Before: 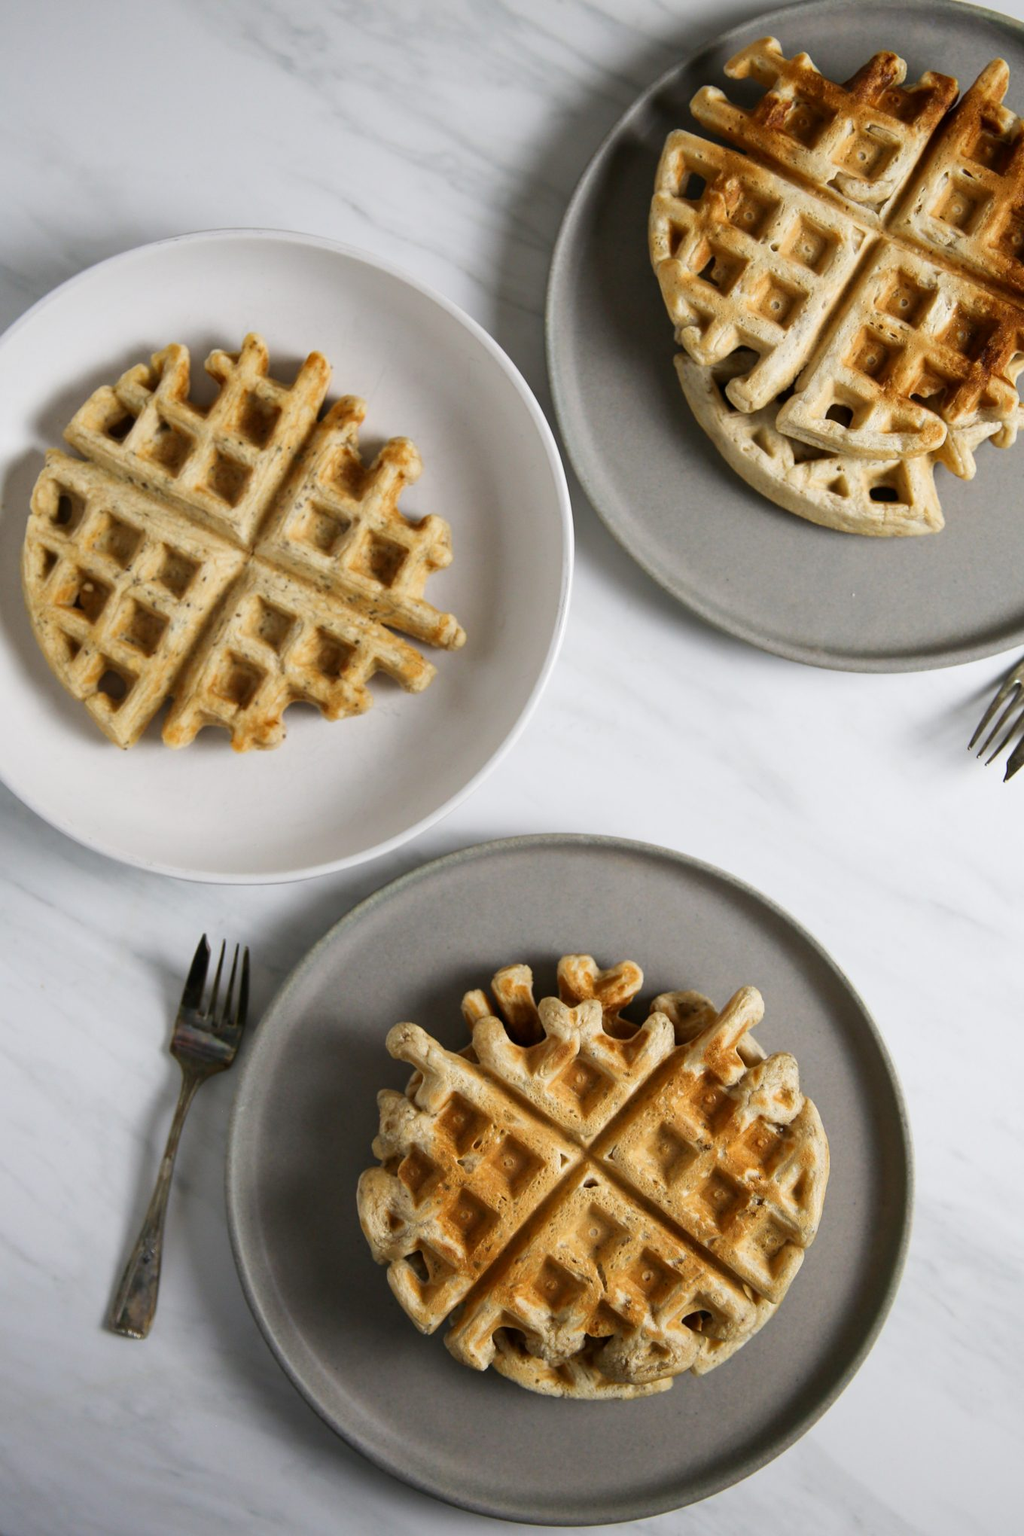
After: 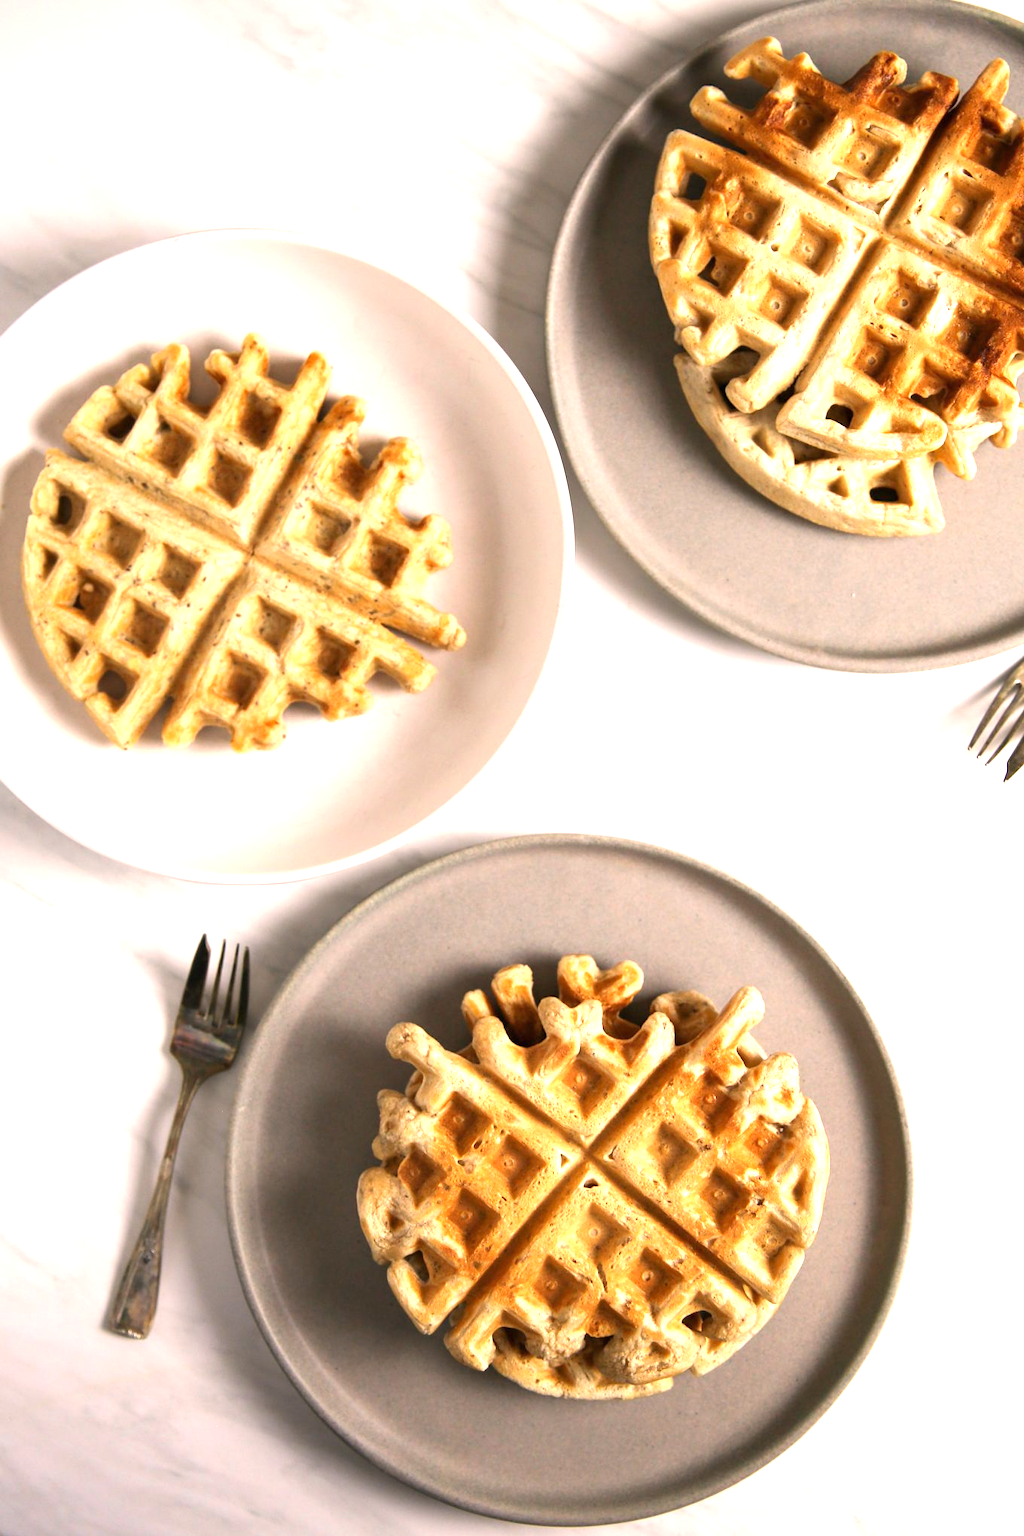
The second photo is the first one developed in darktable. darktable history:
exposure: black level correction 0, exposure 1.1 EV, compensate exposure bias true, compensate highlight preservation false
white balance: red 1.127, blue 0.943
